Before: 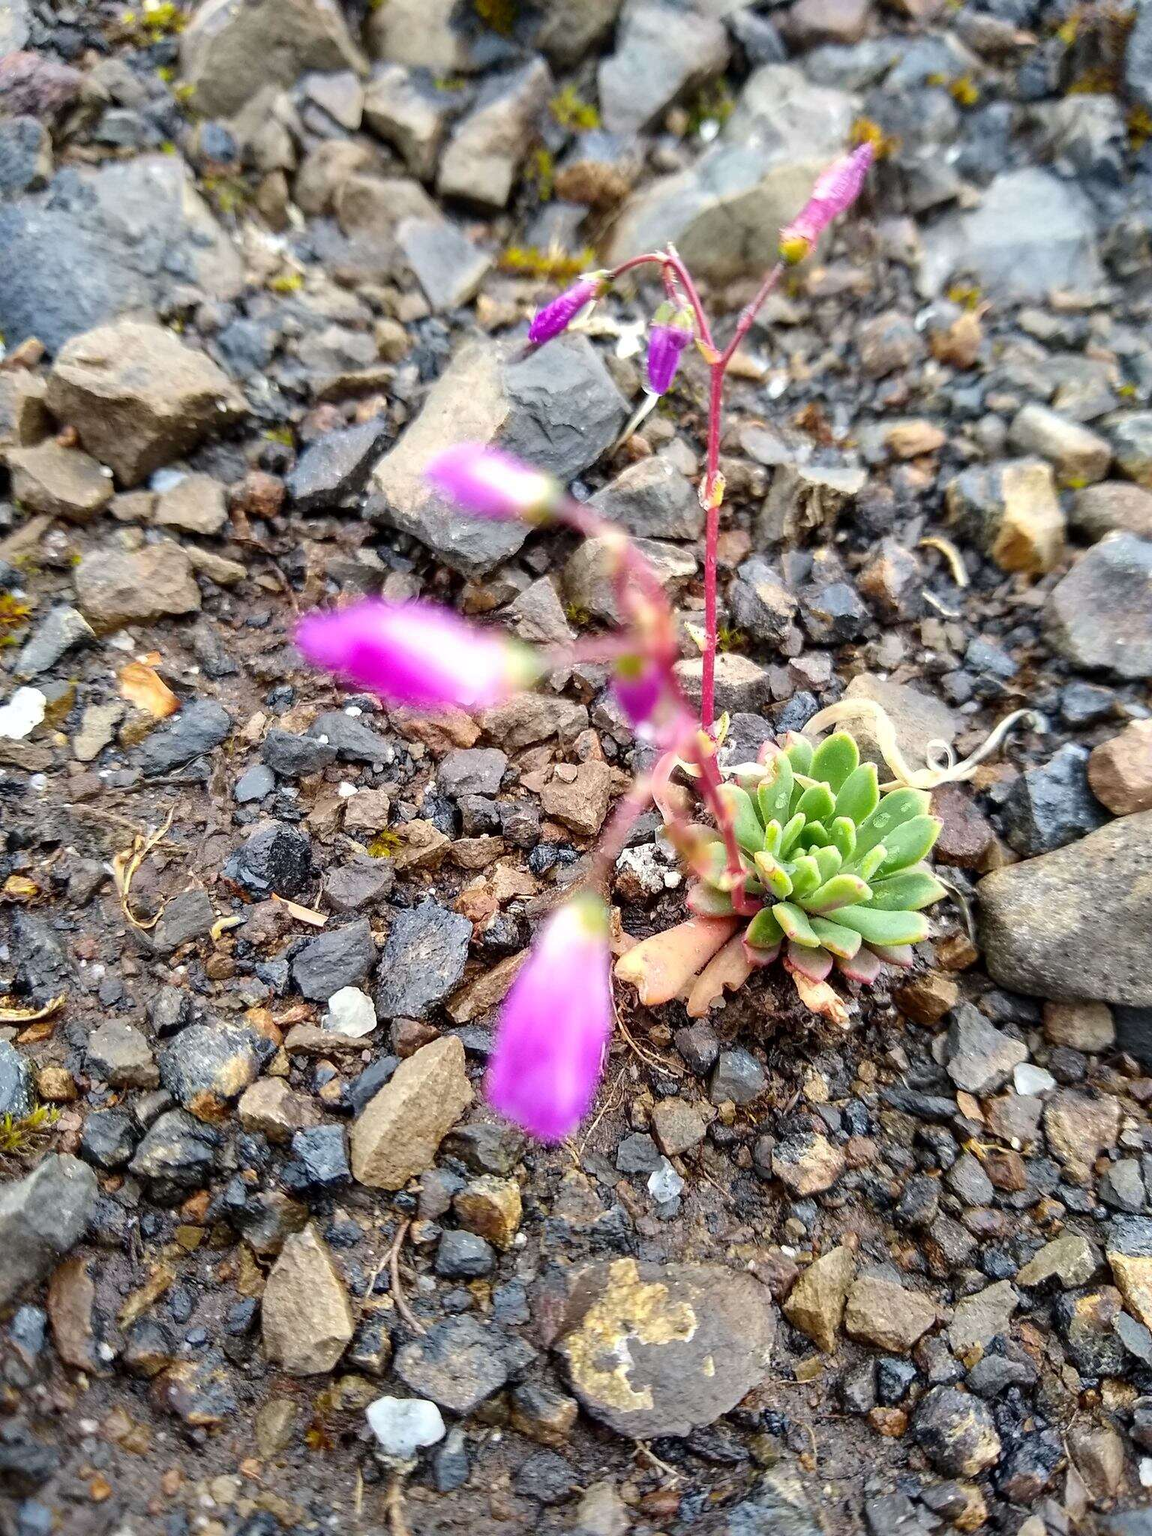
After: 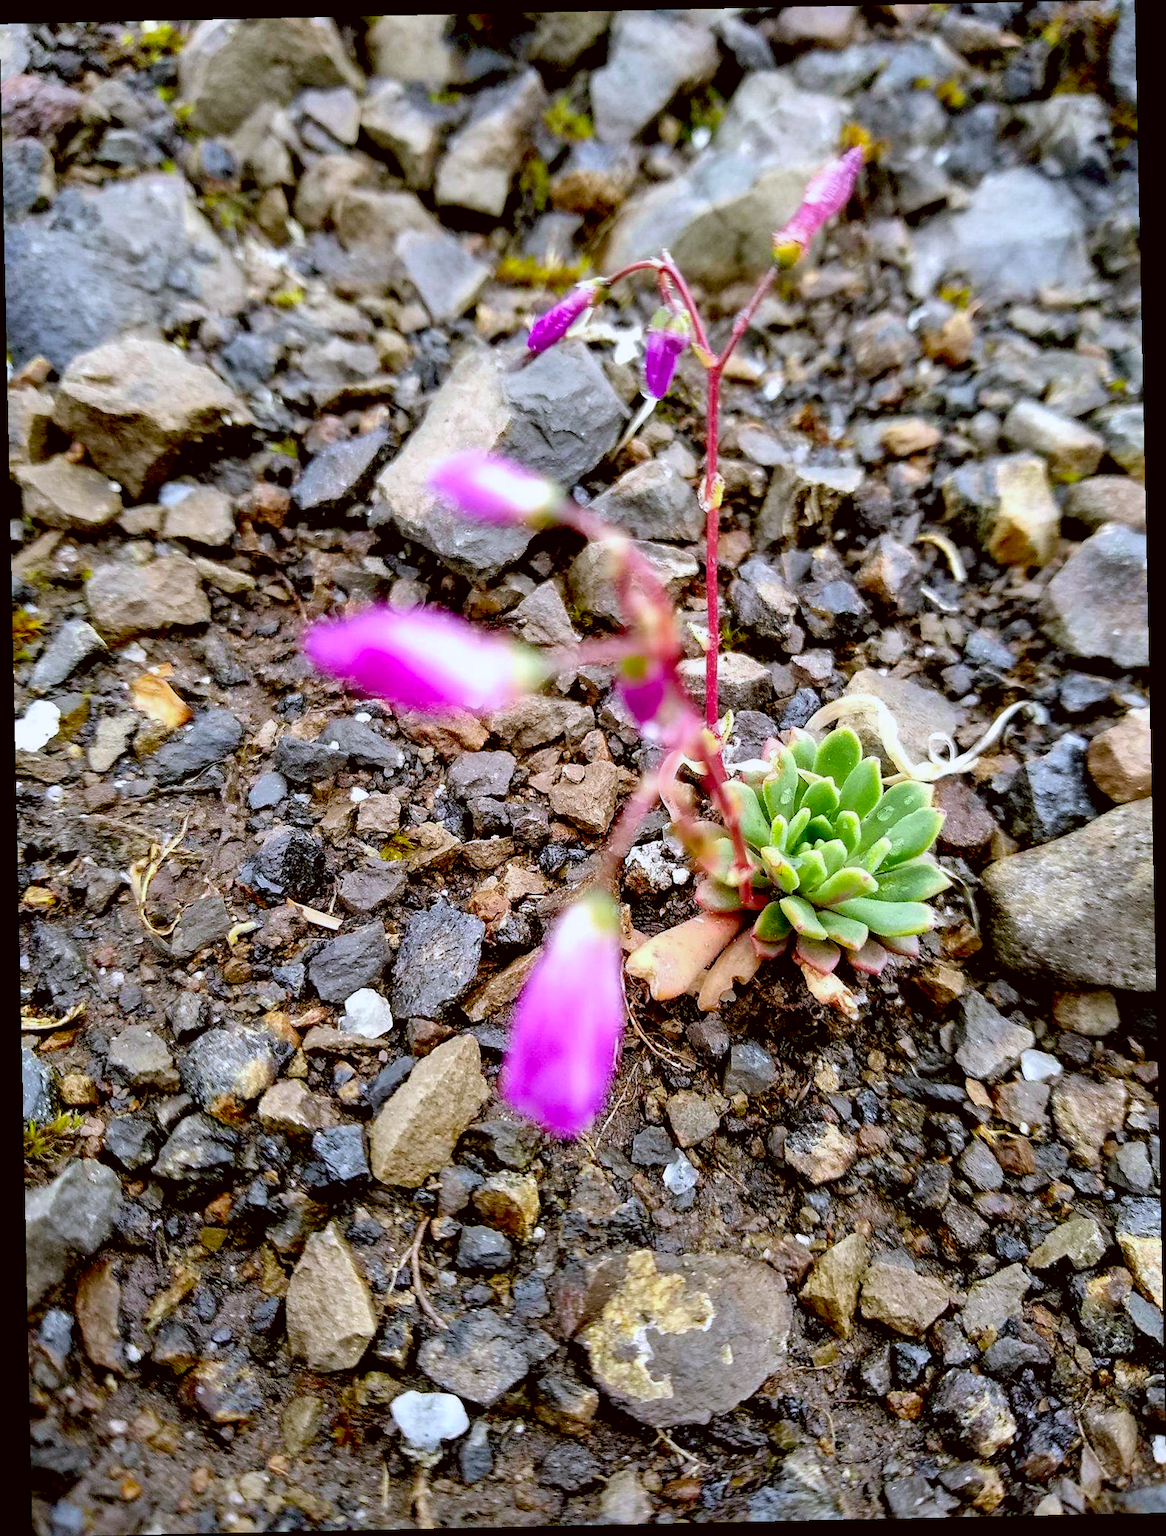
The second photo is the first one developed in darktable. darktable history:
color calibration: illuminant as shot in camera, x 0.377, y 0.392, temperature 4169.3 K, saturation algorithm version 1 (2020)
rotate and perspective: rotation -1.24°, automatic cropping off
color correction: highlights a* -1.43, highlights b* 10.12, shadows a* 0.395, shadows b* 19.35
exposure: black level correction 0.029, exposure -0.073 EV, compensate highlight preservation false
